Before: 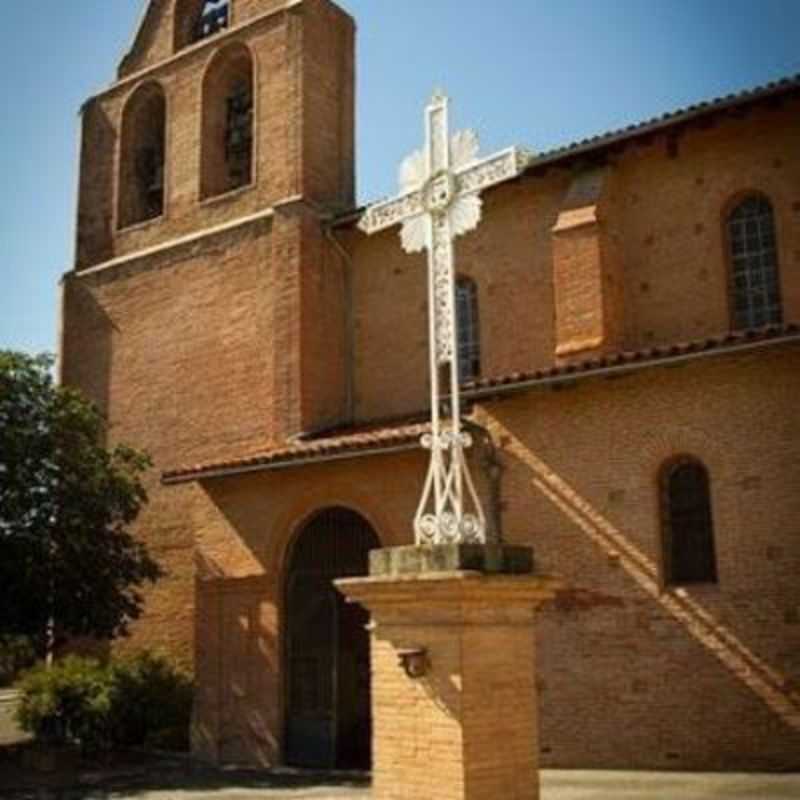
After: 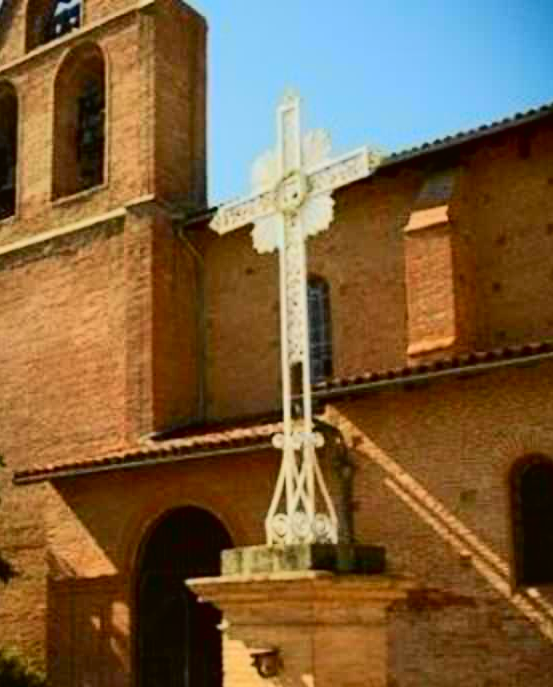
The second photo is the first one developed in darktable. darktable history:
tone curve: curves: ch0 [(0, 0.017) (0.091, 0.04) (0.296, 0.276) (0.439, 0.482) (0.64, 0.729) (0.785, 0.817) (0.995, 0.917)]; ch1 [(0, 0) (0.384, 0.365) (0.463, 0.447) (0.486, 0.474) (0.503, 0.497) (0.526, 0.52) (0.555, 0.564) (0.578, 0.589) (0.638, 0.66) (0.766, 0.773) (1, 1)]; ch2 [(0, 0) (0.374, 0.344) (0.446, 0.443) (0.501, 0.509) (0.528, 0.522) (0.569, 0.593) (0.61, 0.646) (0.666, 0.688) (1, 1)], color space Lab, independent channels, preserve colors none
contrast brightness saturation: saturation 0.126
crop: left 18.608%, right 12.155%, bottom 14.085%
